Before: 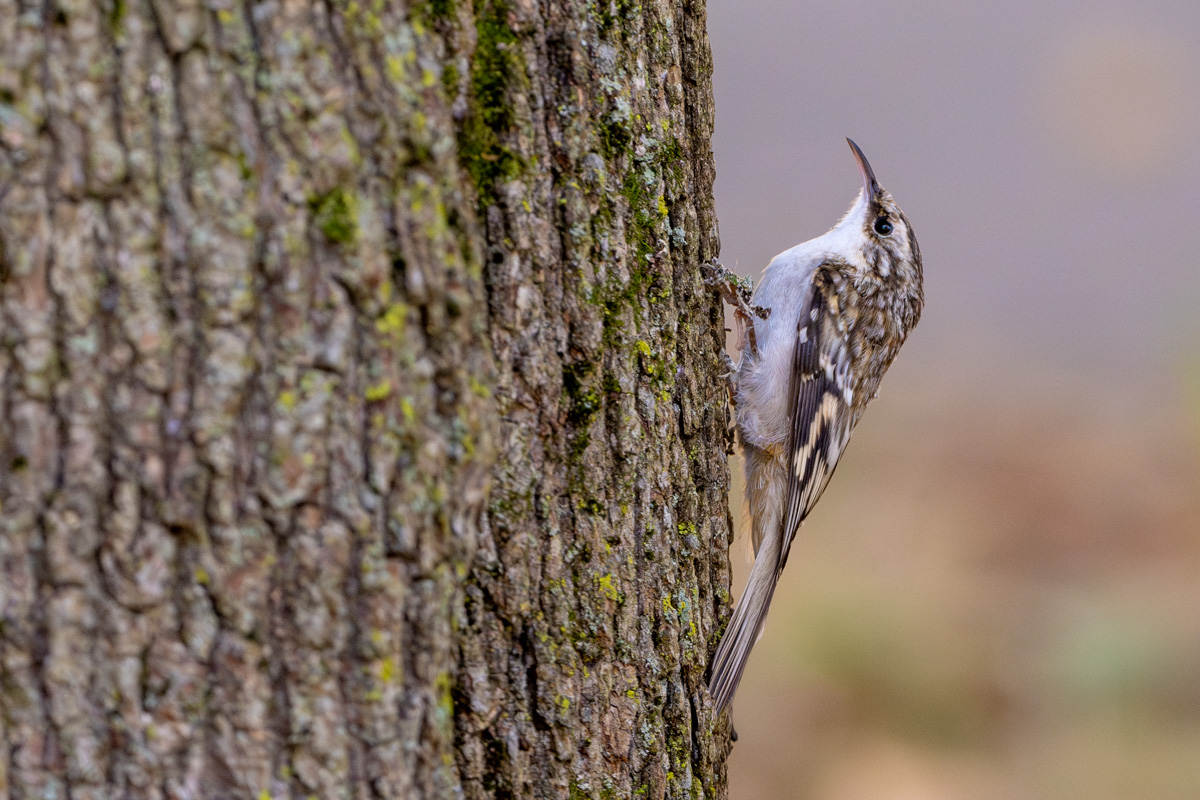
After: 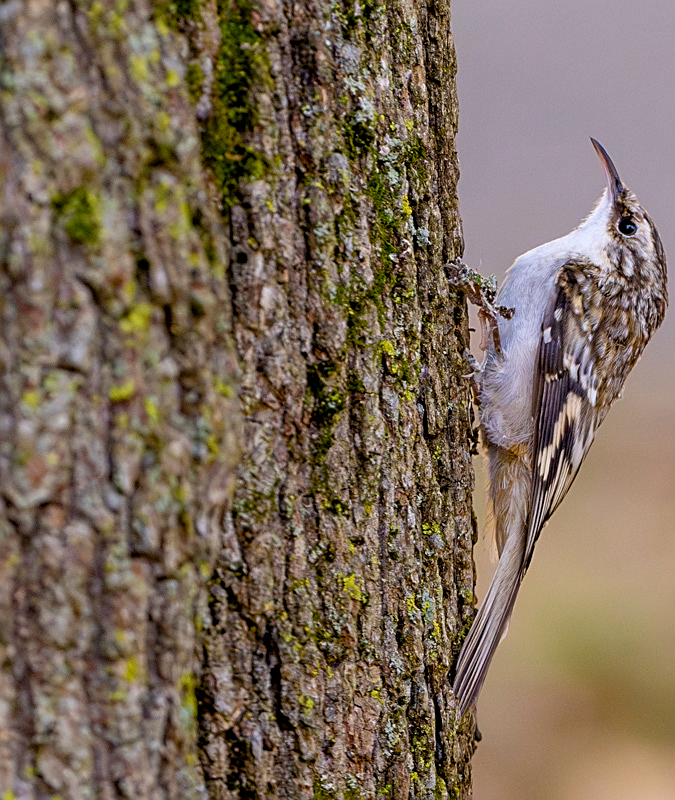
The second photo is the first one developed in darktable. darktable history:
color balance rgb: highlights gain › chroma 0.102%, highlights gain › hue 330.91°, perceptual saturation grading › global saturation 20%, perceptual saturation grading › highlights -25.493%, perceptual saturation grading › shadows 24.814%
crop: left 21.37%, right 22.366%
sharpen: on, module defaults
